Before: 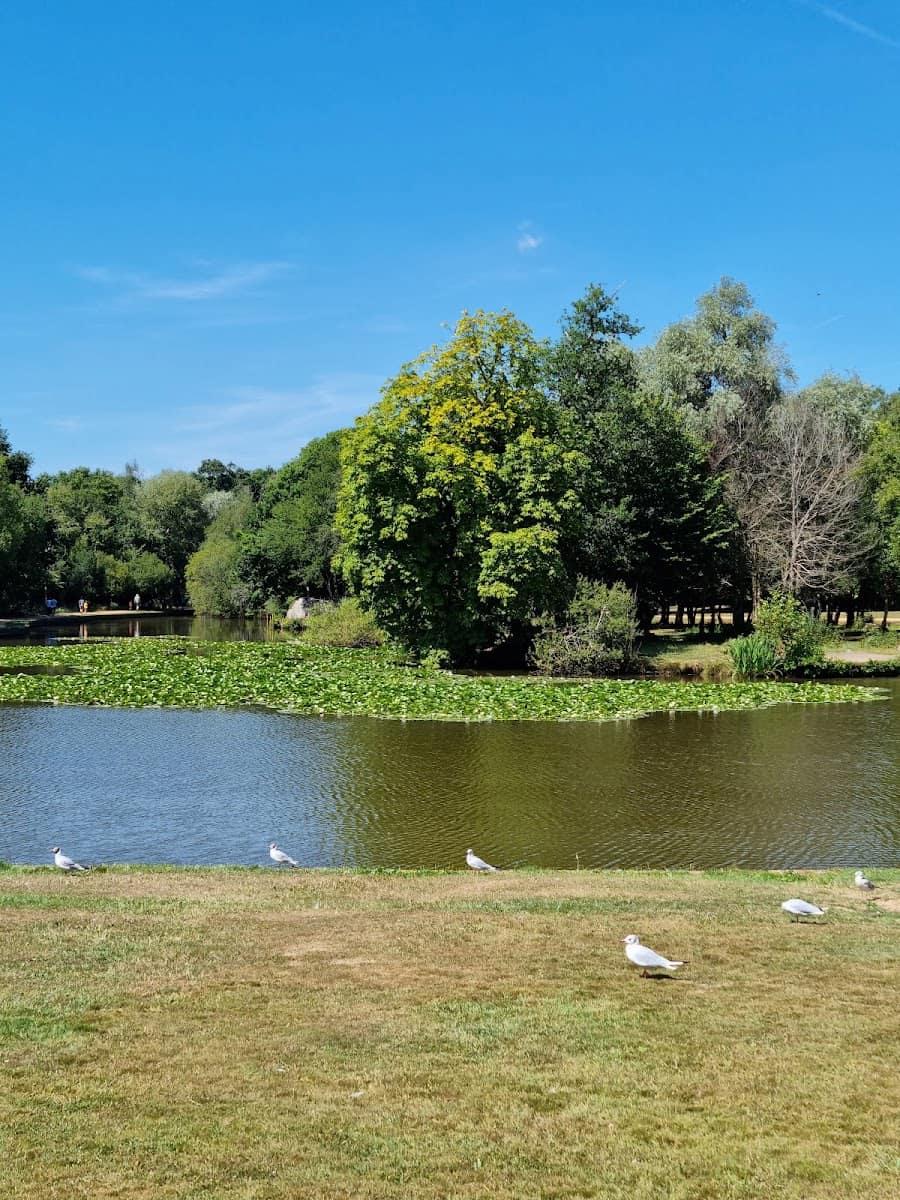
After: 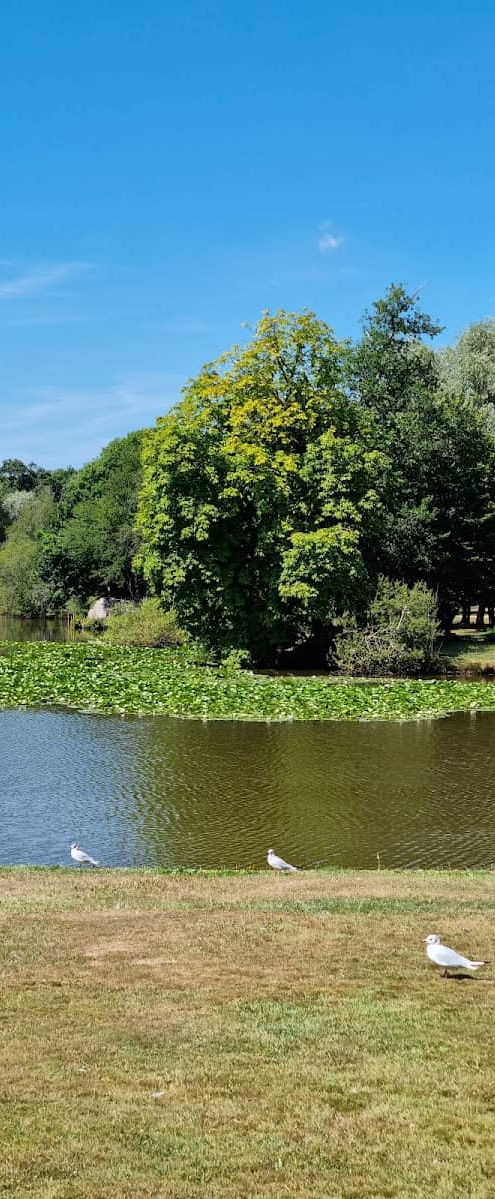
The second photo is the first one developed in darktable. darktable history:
crop: left 22.127%, right 22.13%, bottom 0.001%
